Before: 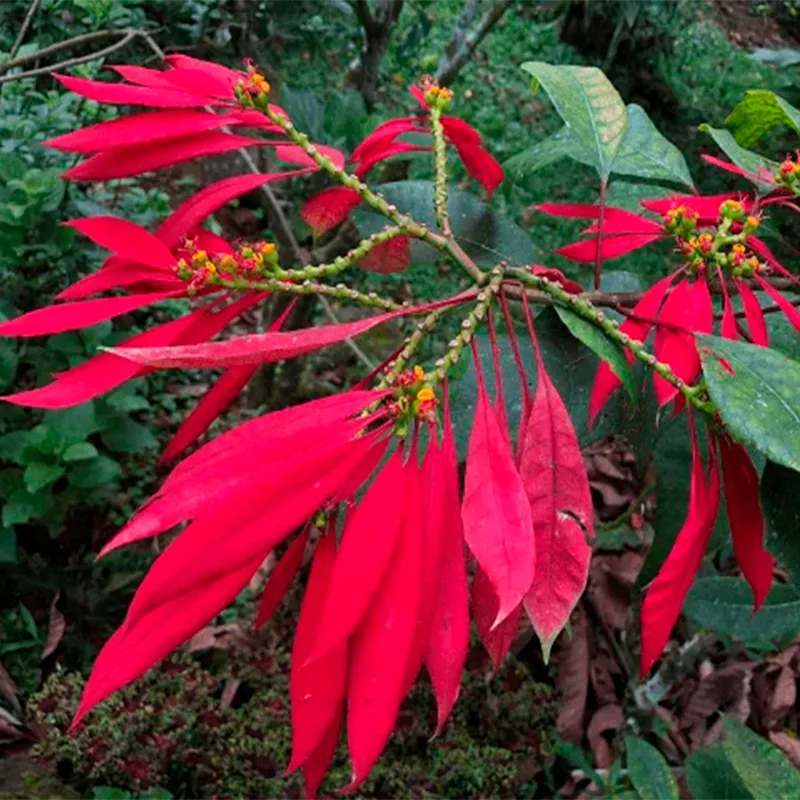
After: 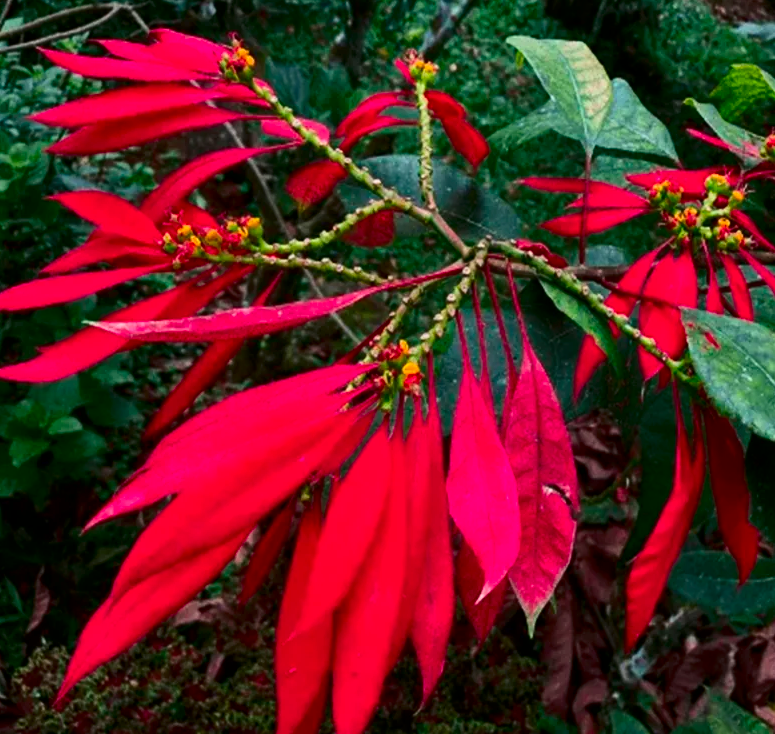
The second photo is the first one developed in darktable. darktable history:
crop: left 1.964%, top 3.251%, right 1.122%, bottom 4.933%
contrast brightness saturation: contrast 0.21, brightness -0.11, saturation 0.21
